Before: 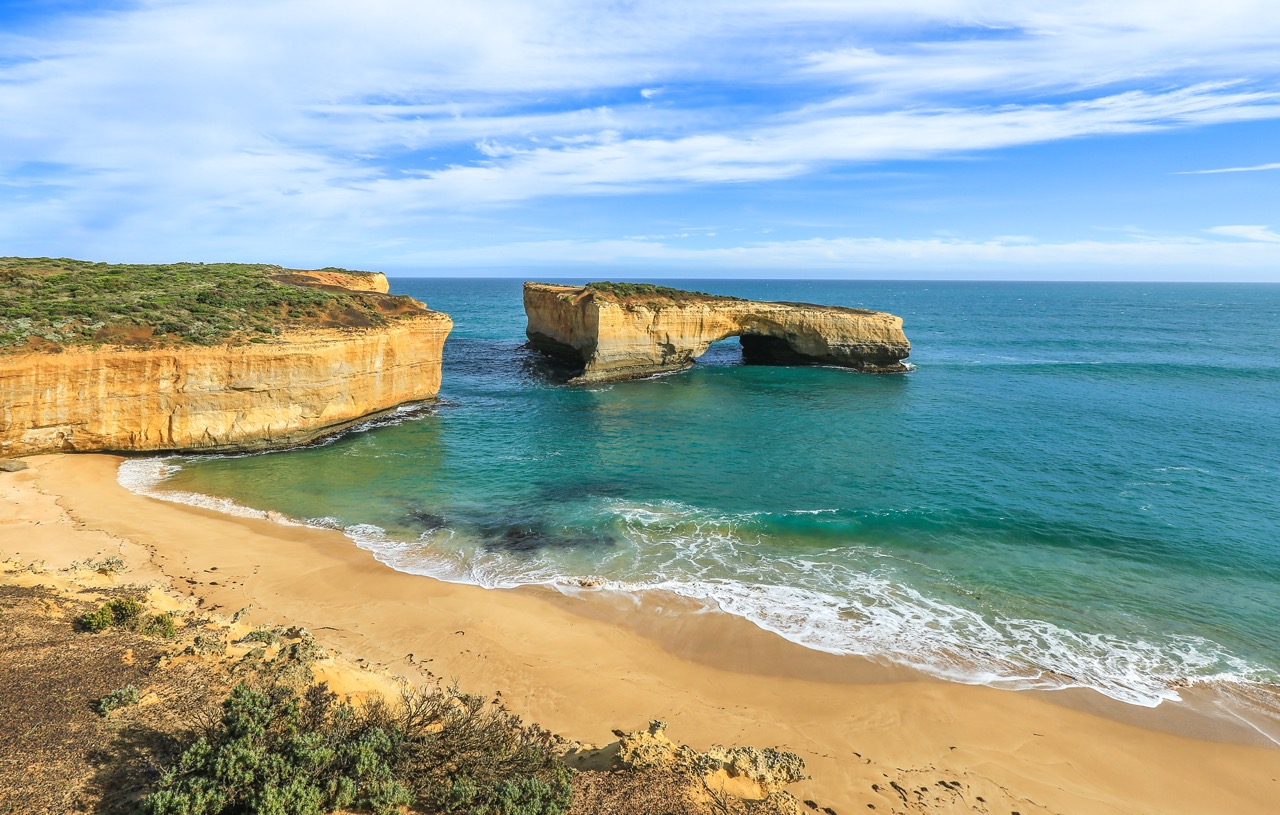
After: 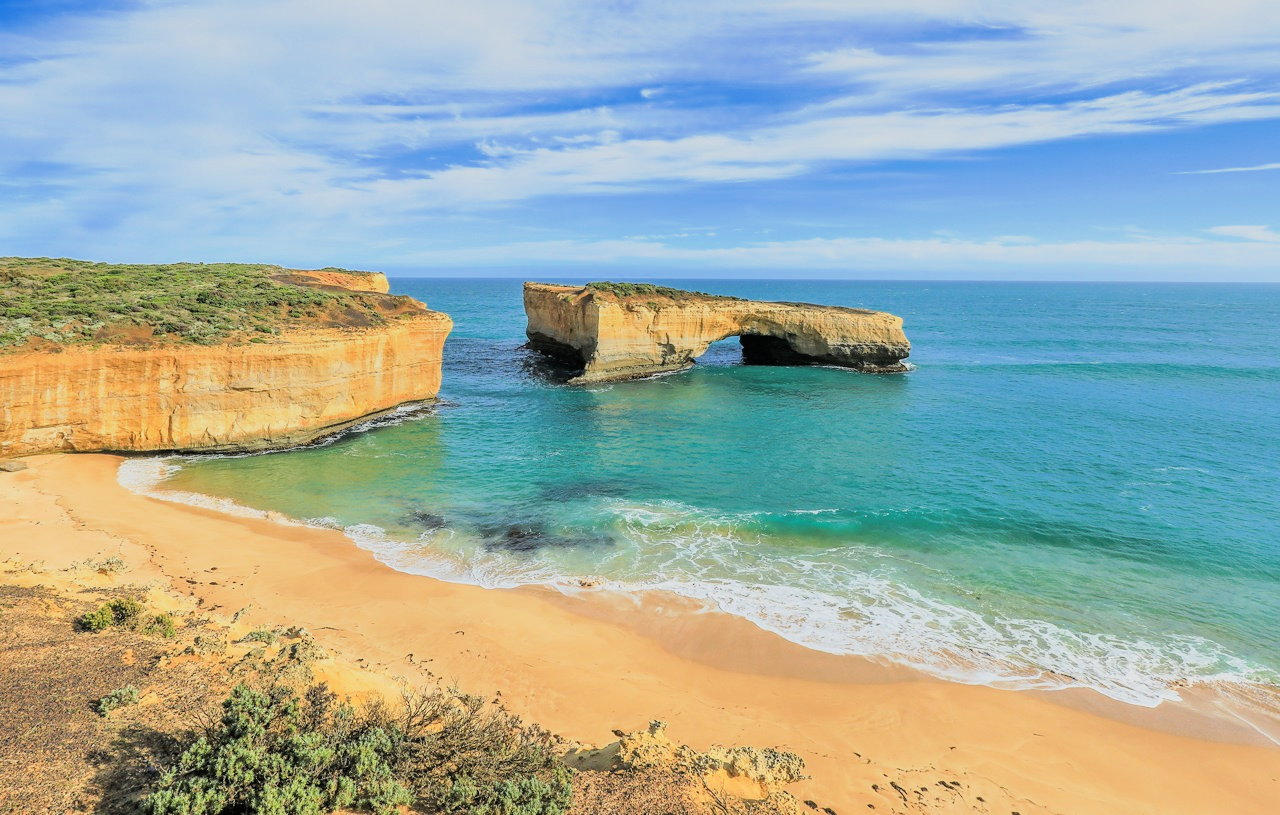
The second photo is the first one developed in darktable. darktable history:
filmic rgb: black relative exposure -6.15 EV, white relative exposure 6.96 EV, hardness 2.23, color science v6 (2022)
graduated density: on, module defaults
tone curve: curves: ch0 [(0, 0) (0.003, 0.005) (0.011, 0.019) (0.025, 0.04) (0.044, 0.064) (0.069, 0.095) (0.1, 0.129) (0.136, 0.169) (0.177, 0.207) (0.224, 0.247) (0.277, 0.298) (0.335, 0.354) (0.399, 0.416) (0.468, 0.478) (0.543, 0.553) (0.623, 0.634) (0.709, 0.709) (0.801, 0.817) (0.898, 0.912) (1, 1)], preserve colors none
exposure: black level correction 0, exposure 1.015 EV, compensate exposure bias true, compensate highlight preservation false
